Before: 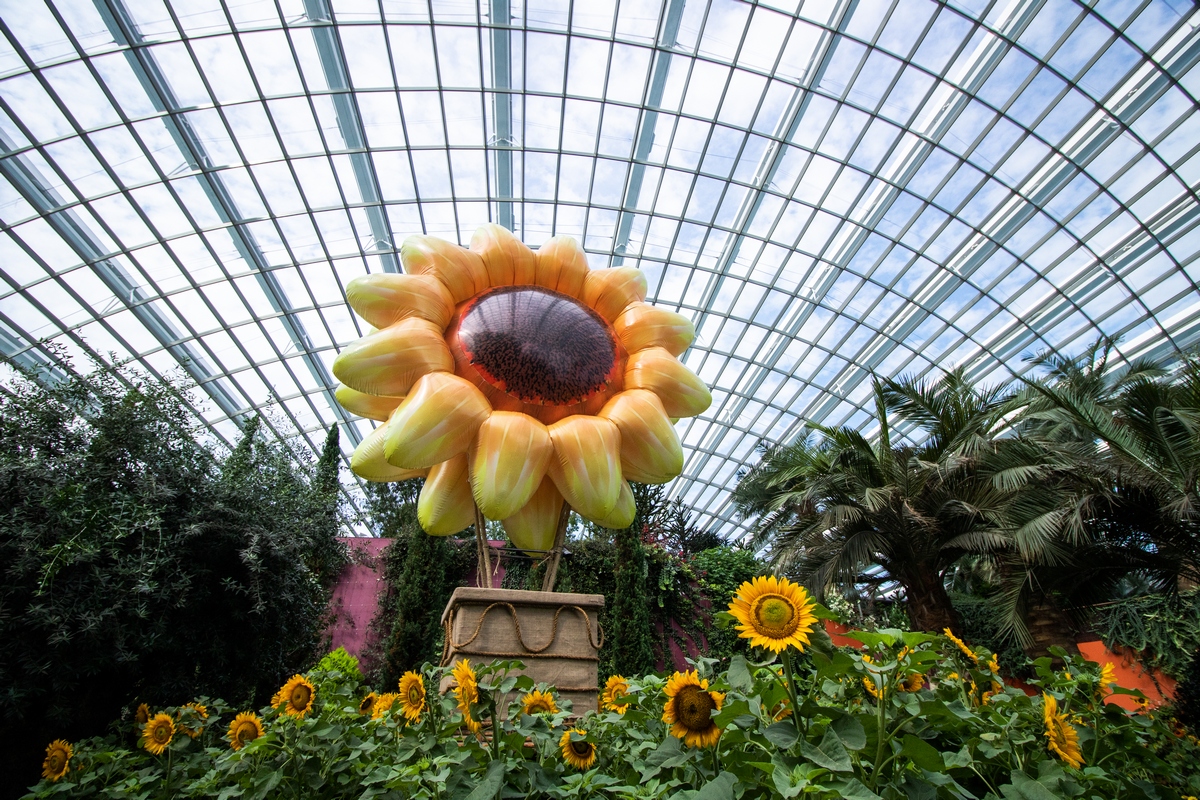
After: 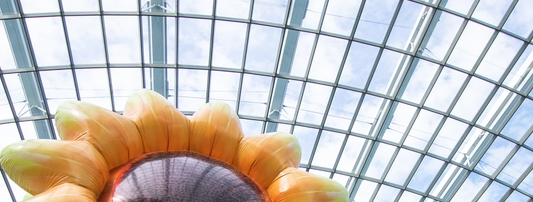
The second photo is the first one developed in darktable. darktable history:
crop: left 28.909%, top 16.831%, right 26.643%, bottom 57.877%
